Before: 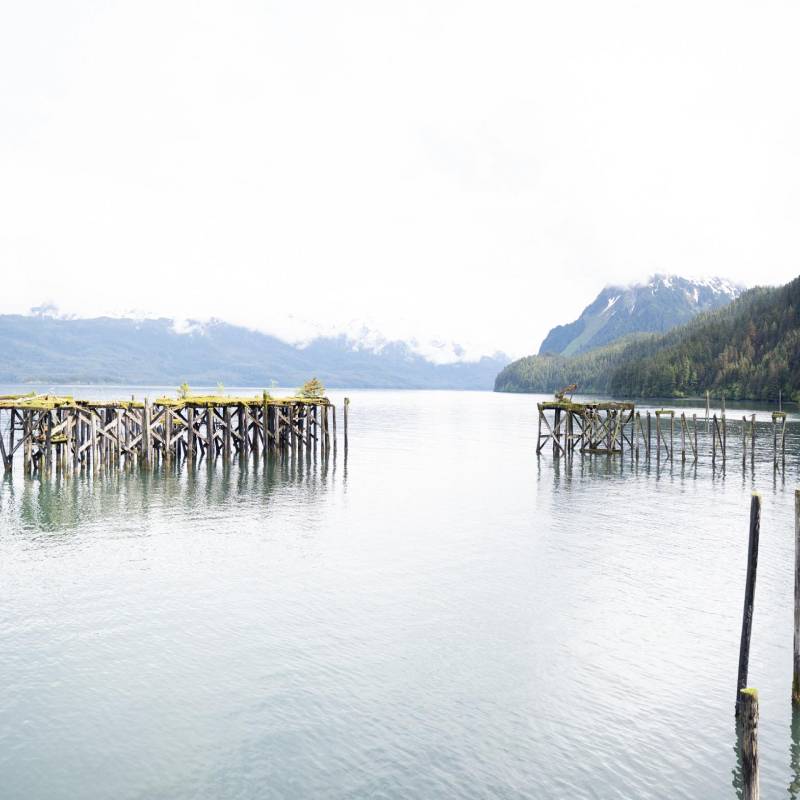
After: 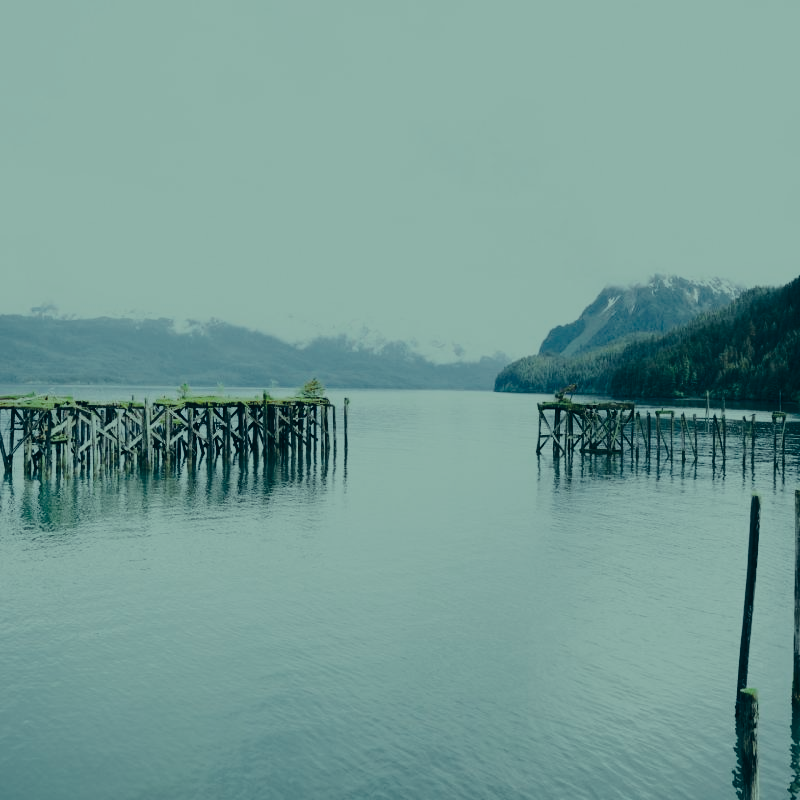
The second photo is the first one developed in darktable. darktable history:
color zones: curves: ch0 [(0, 0.5) (0.125, 0.4) (0.25, 0.5) (0.375, 0.4) (0.5, 0.4) (0.625, 0.35) (0.75, 0.35) (0.875, 0.5)]; ch1 [(0, 0.35) (0.125, 0.45) (0.25, 0.35) (0.375, 0.35) (0.5, 0.35) (0.625, 0.35) (0.75, 0.45) (0.875, 0.35)]; ch2 [(0, 0.6) (0.125, 0.5) (0.25, 0.5) (0.375, 0.6) (0.5, 0.6) (0.625, 0.5) (0.75, 0.5) (0.875, 0.5)]
tone equalizer: on, module defaults
exposure: exposure -2.002 EV, compensate highlight preservation false
color correction: highlights a* -20.08, highlights b* 9.8, shadows a* -20.4, shadows b* -10.76
base curve: curves: ch0 [(0, 0) (0.032, 0.037) (0.105, 0.228) (0.435, 0.76) (0.856, 0.983) (1, 1)], preserve colors none
